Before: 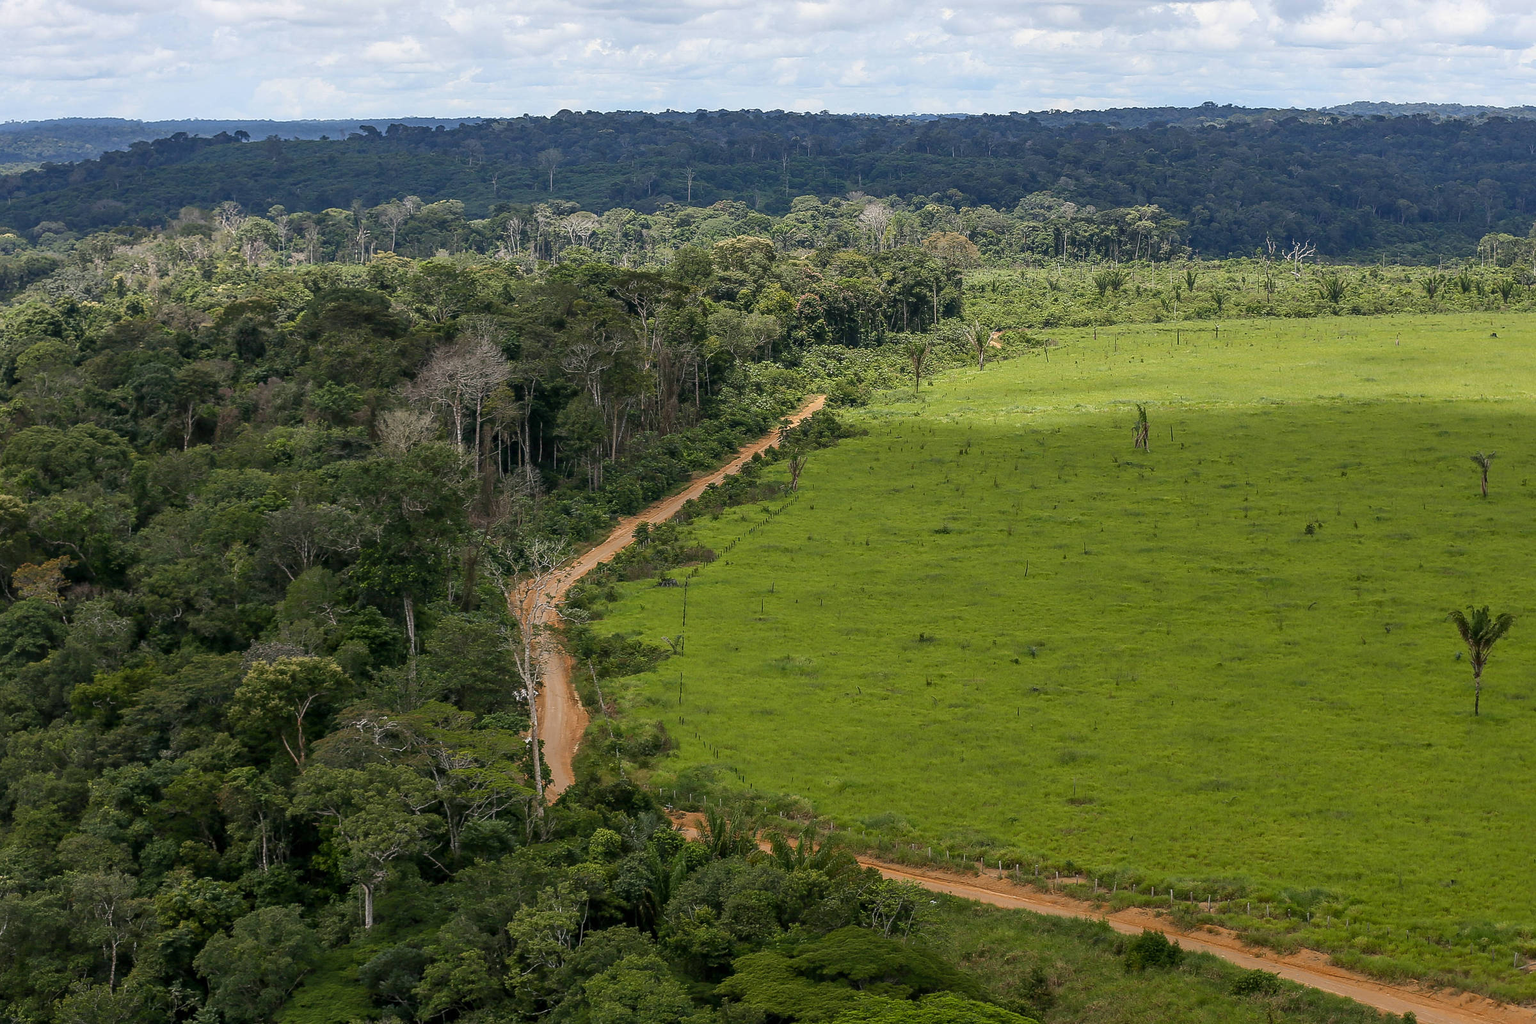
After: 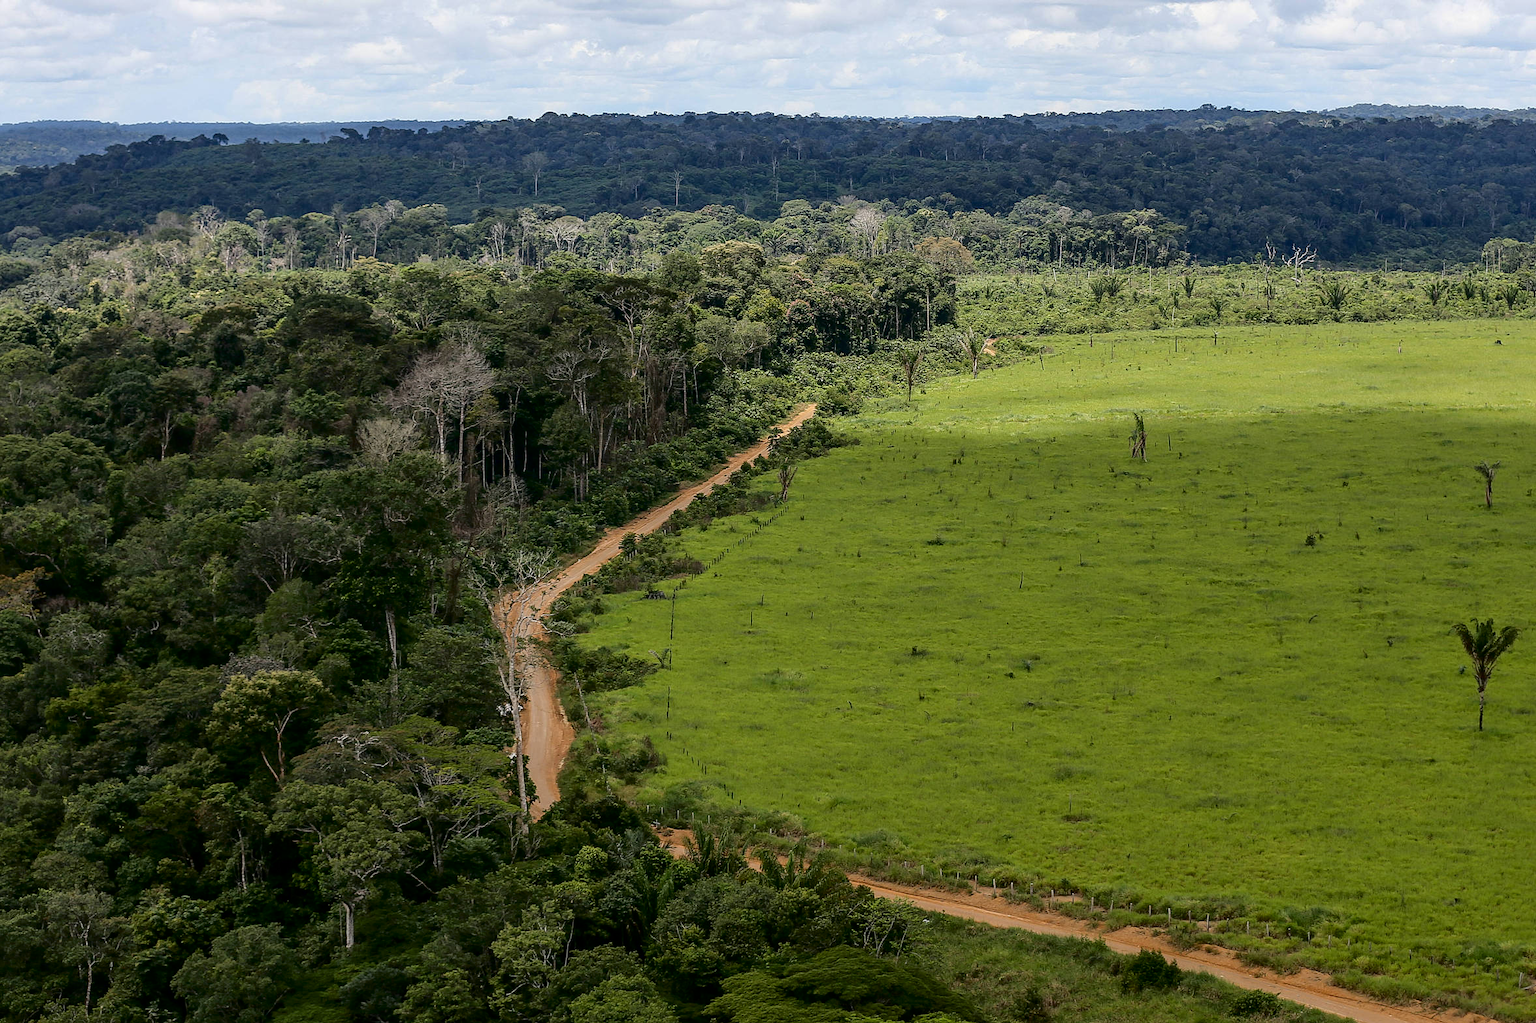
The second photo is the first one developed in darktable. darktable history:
fill light: exposure -2 EV, width 8.6
crop: left 1.743%, right 0.268%, bottom 2.011%
